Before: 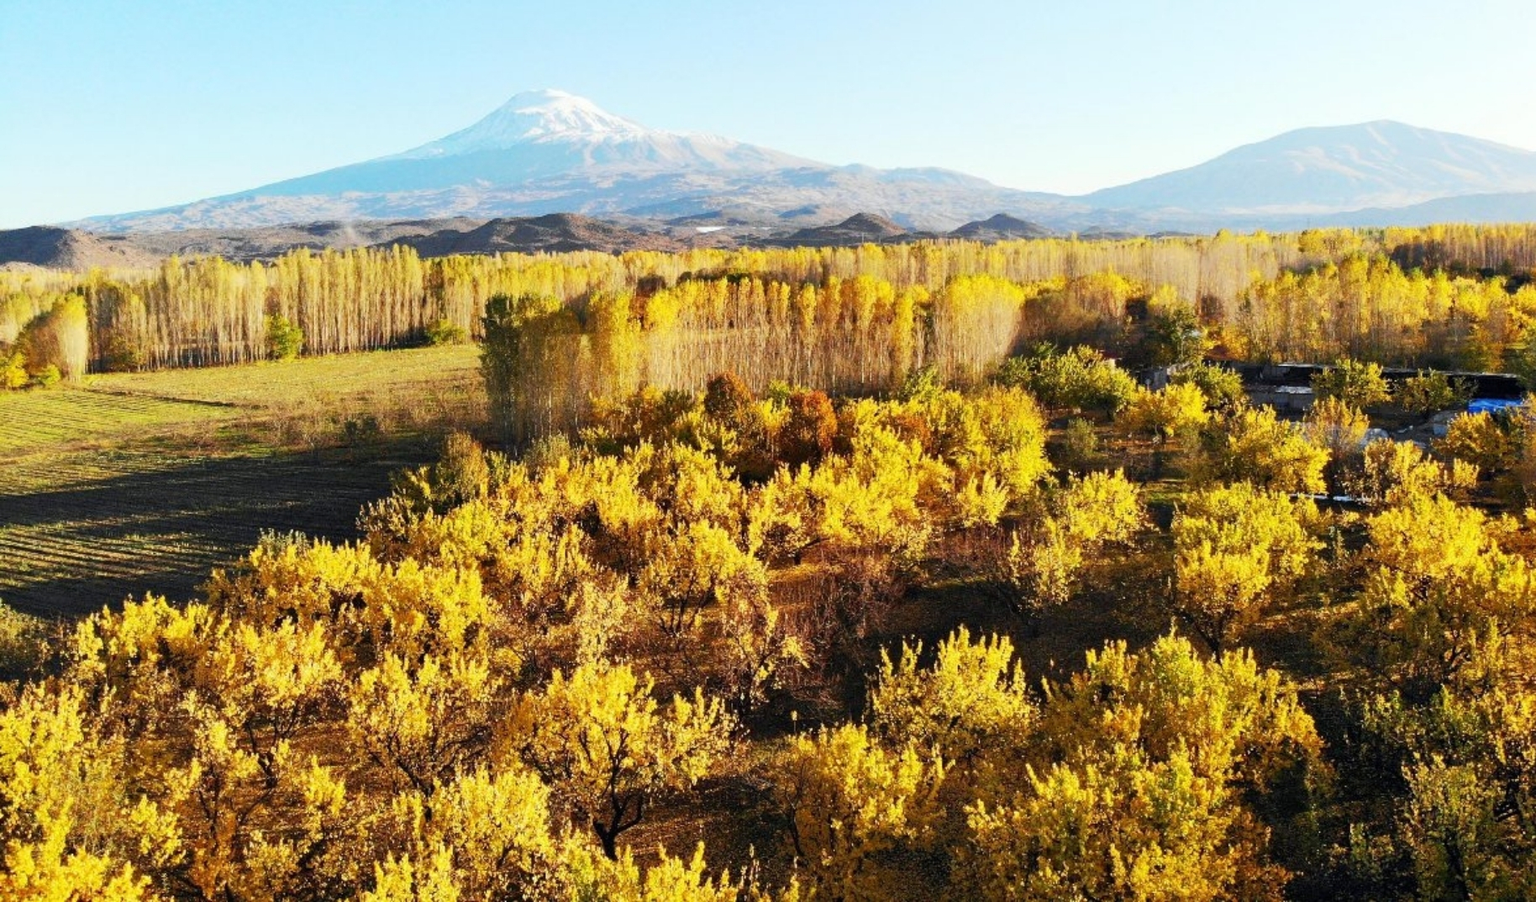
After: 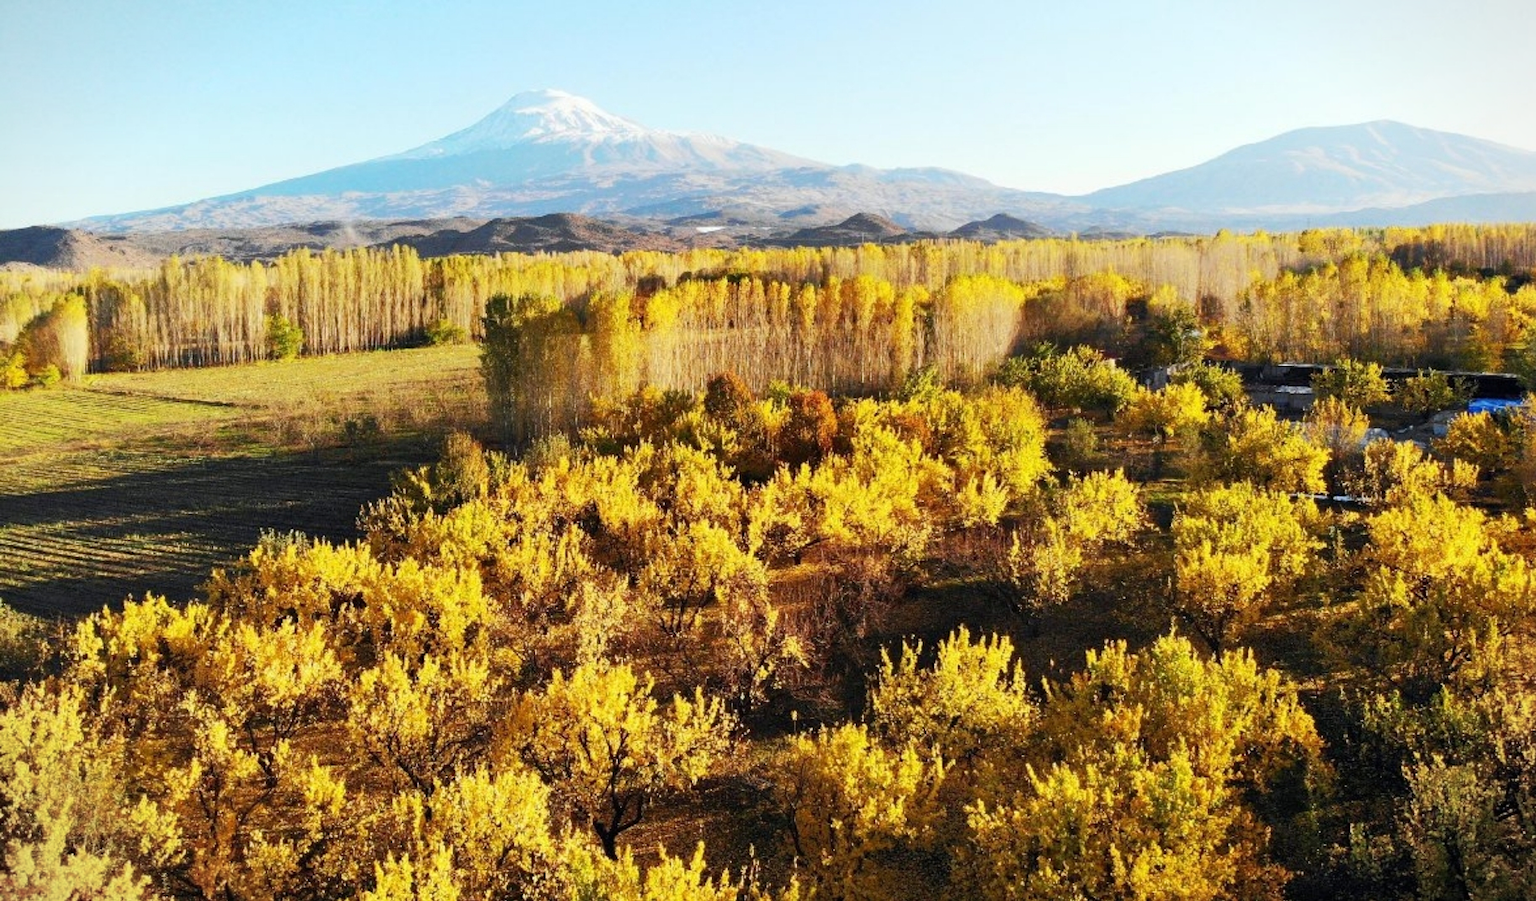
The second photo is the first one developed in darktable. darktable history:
bloom: size 3%, threshold 100%, strength 0%
vignetting: fall-off start 100%, brightness -0.282, width/height ratio 1.31
